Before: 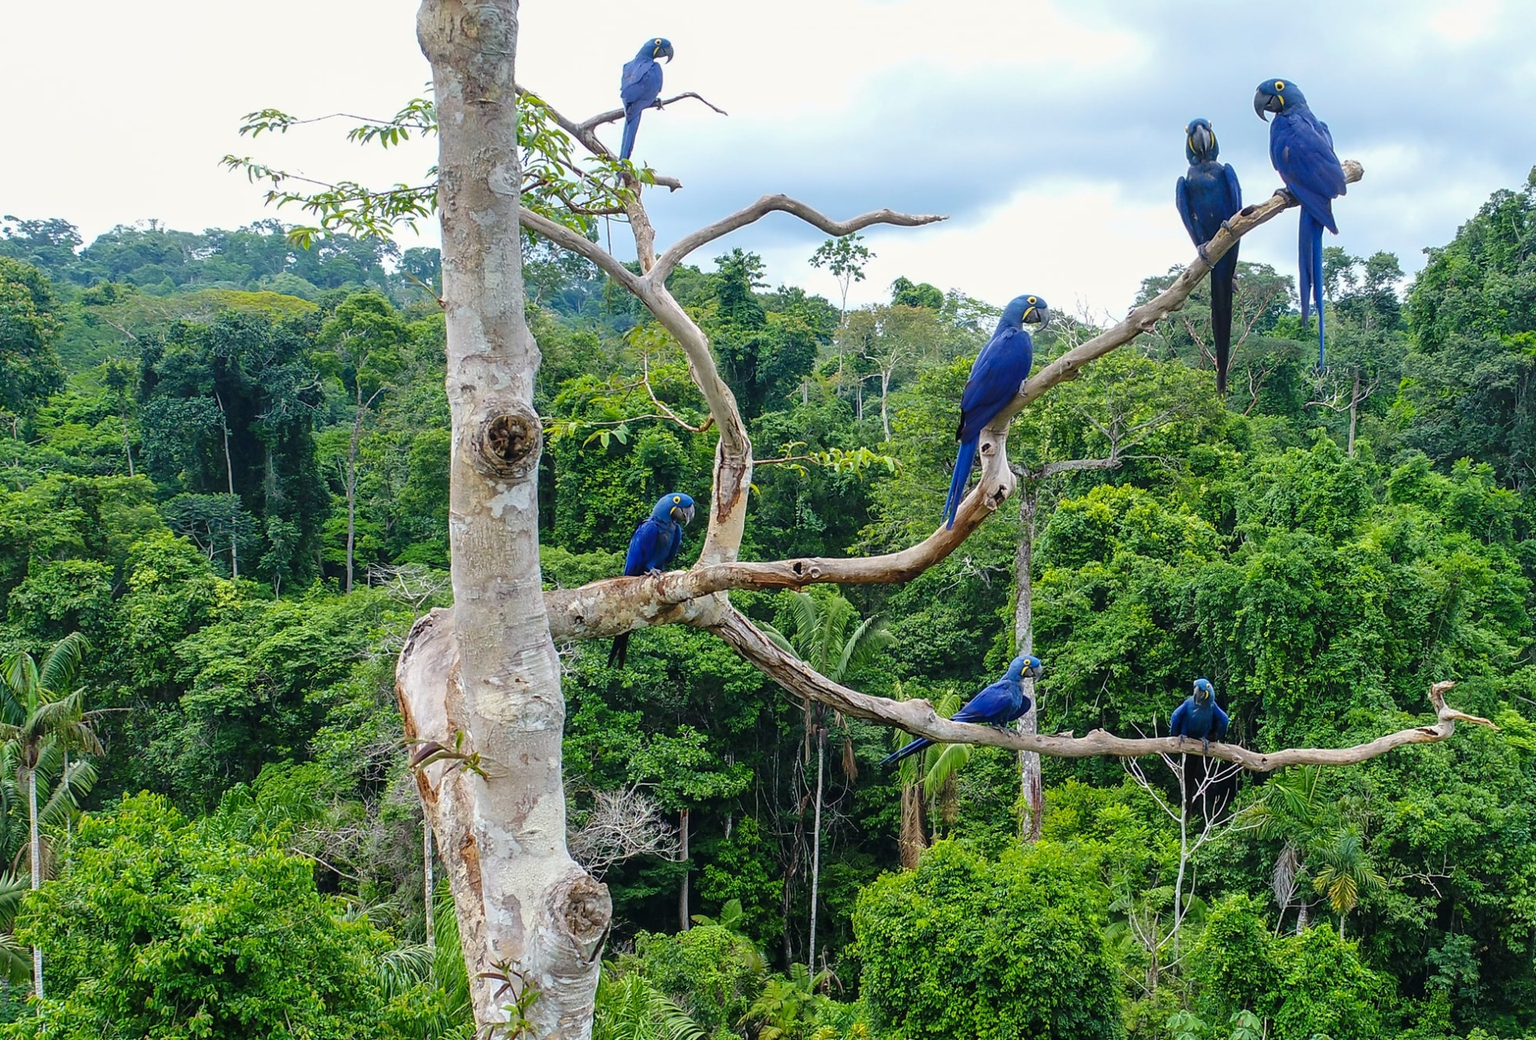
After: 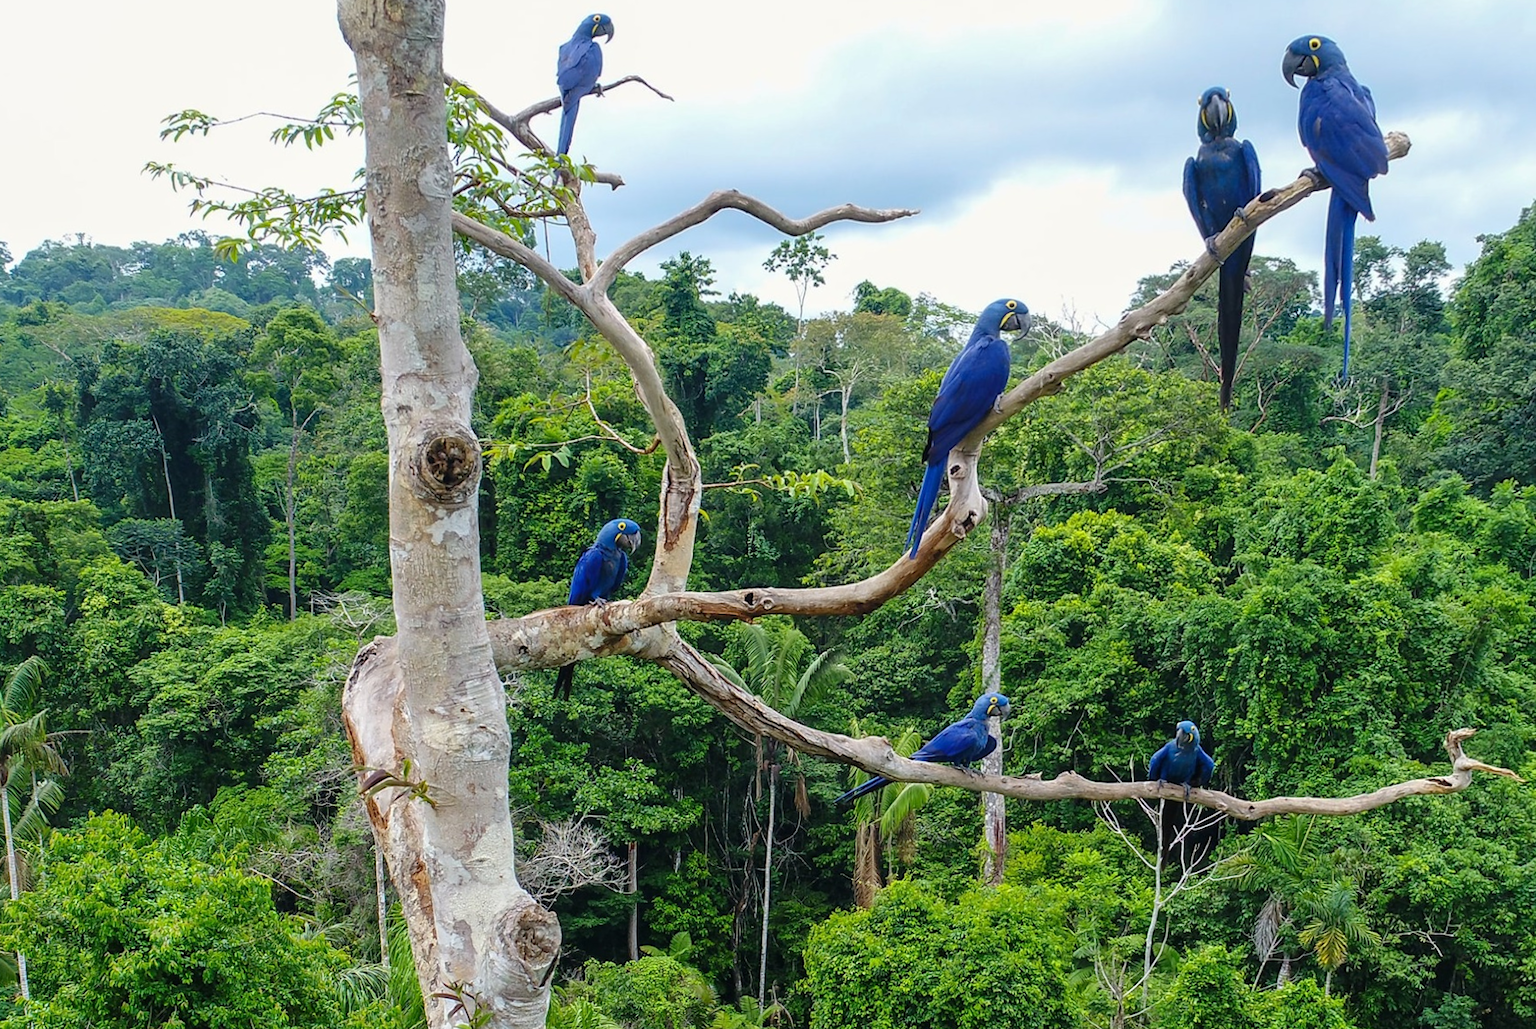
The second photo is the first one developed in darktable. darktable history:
rotate and perspective: rotation 0.062°, lens shift (vertical) 0.115, lens shift (horizontal) -0.133, crop left 0.047, crop right 0.94, crop top 0.061, crop bottom 0.94
crop: left 0.434%, top 0.485%, right 0.244%, bottom 0.386%
